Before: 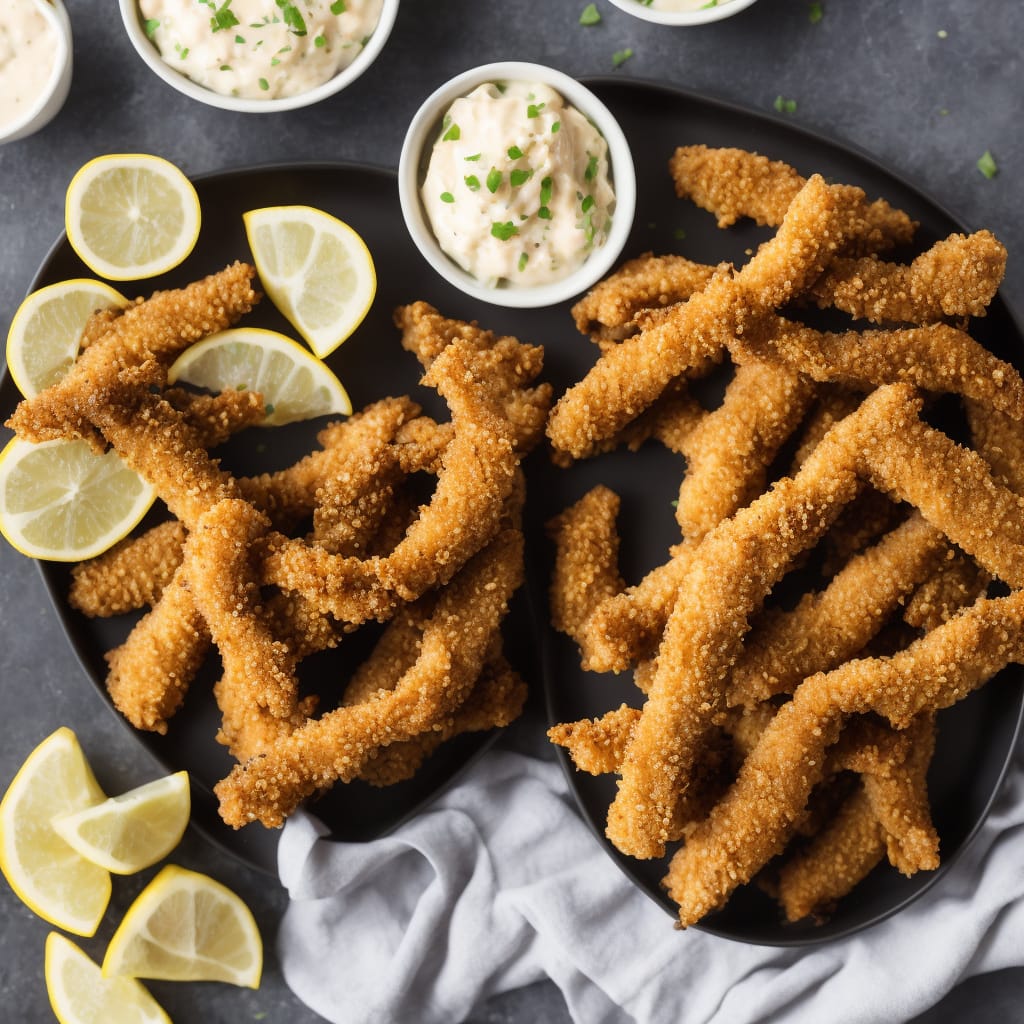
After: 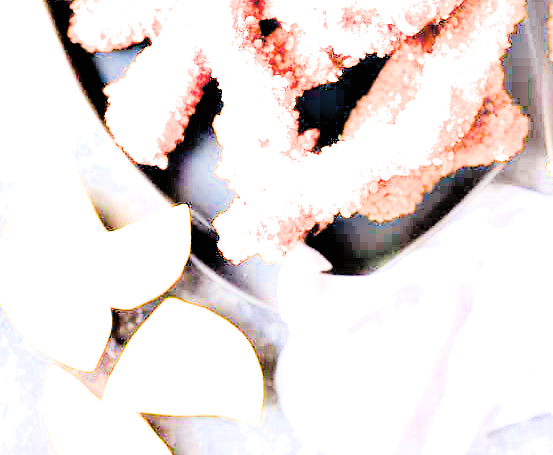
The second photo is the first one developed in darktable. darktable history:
filmic rgb: black relative exposure -6.15 EV, white relative exposure 6.98 EV, hardness 2.25
crop and rotate: top 55.289%, right 45.937%, bottom 0.182%
contrast equalizer: octaves 7, y [[0.6 ×6], [0.55 ×6], [0 ×6], [0 ×6], [0 ×6]]
exposure: exposure 7.992 EV, compensate exposure bias true, compensate highlight preservation false
contrast brightness saturation: brightness 0.144
